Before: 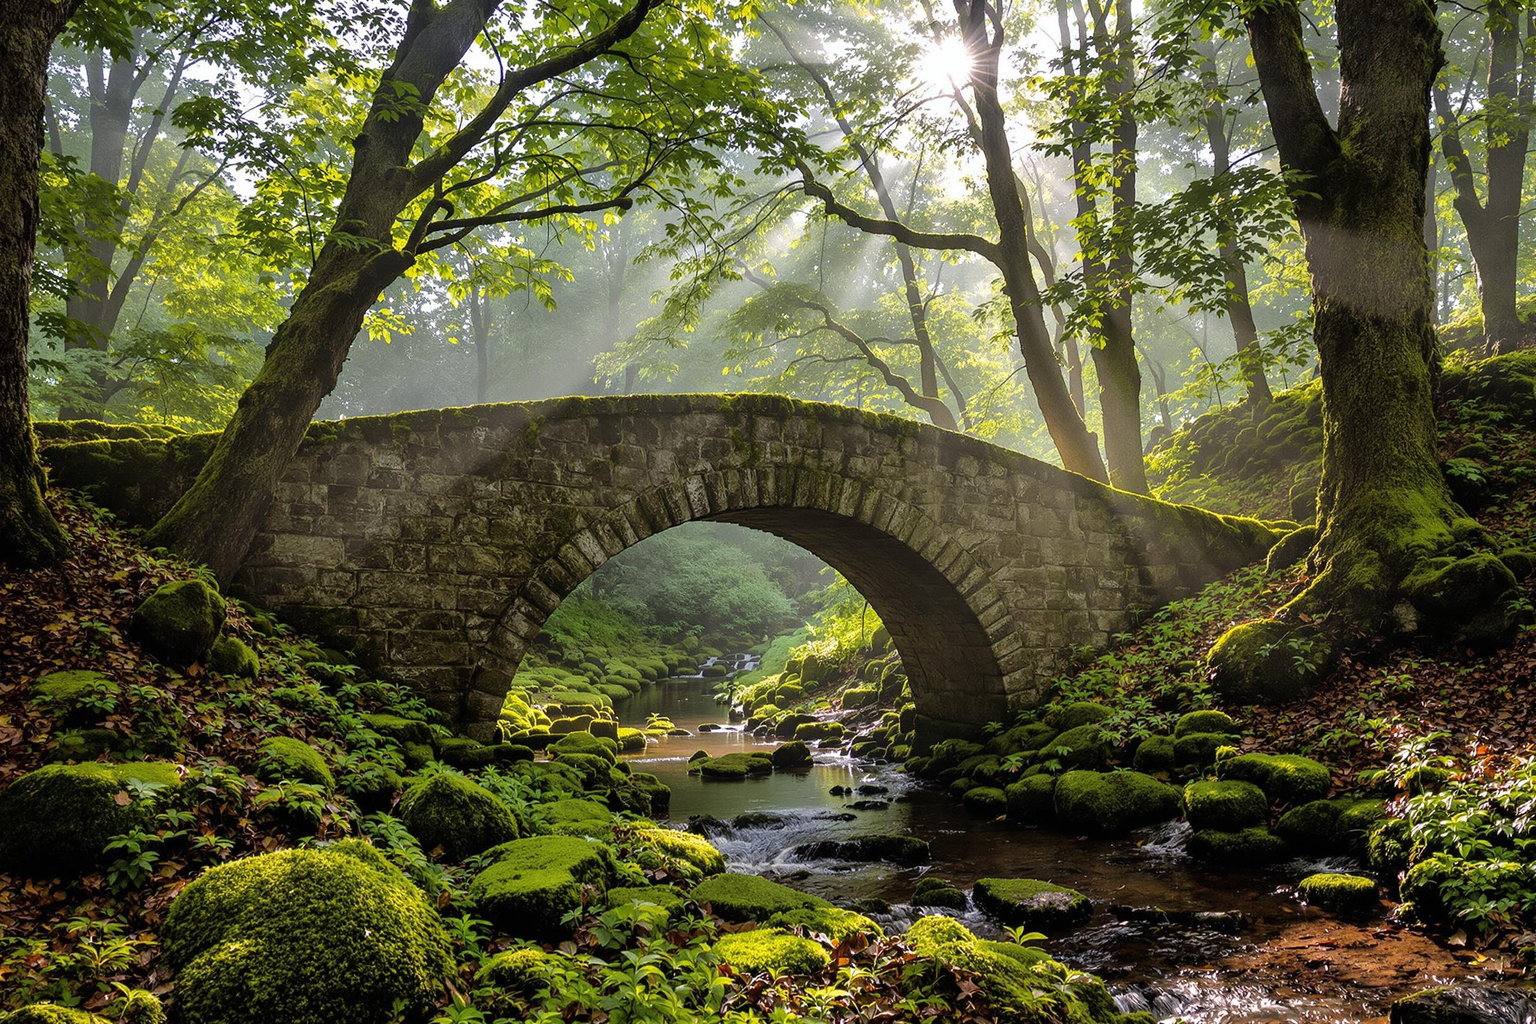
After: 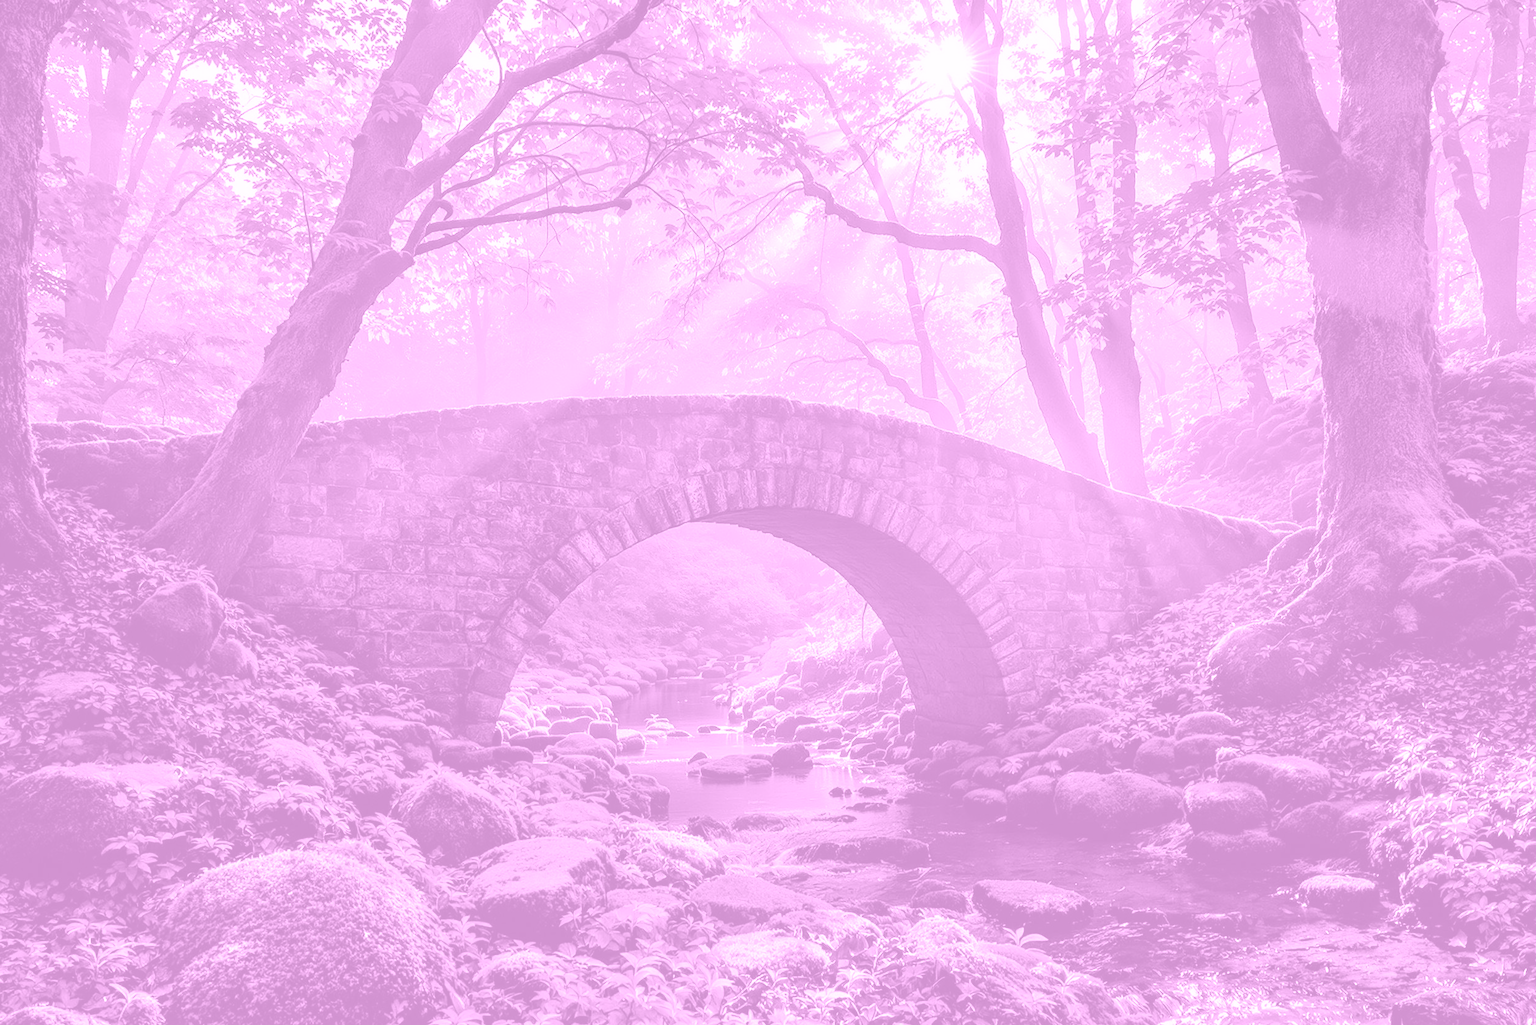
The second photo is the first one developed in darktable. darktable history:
crop and rotate: left 0.126%
exposure: black level correction 0, exposure 0.7 EV, compensate exposure bias true, compensate highlight preservation false
tone curve: curves: ch0 [(0, 0) (0.915, 0.89) (1, 1)]
colorize: hue 331.2°, saturation 75%, source mix 30.28%, lightness 70.52%, version 1
